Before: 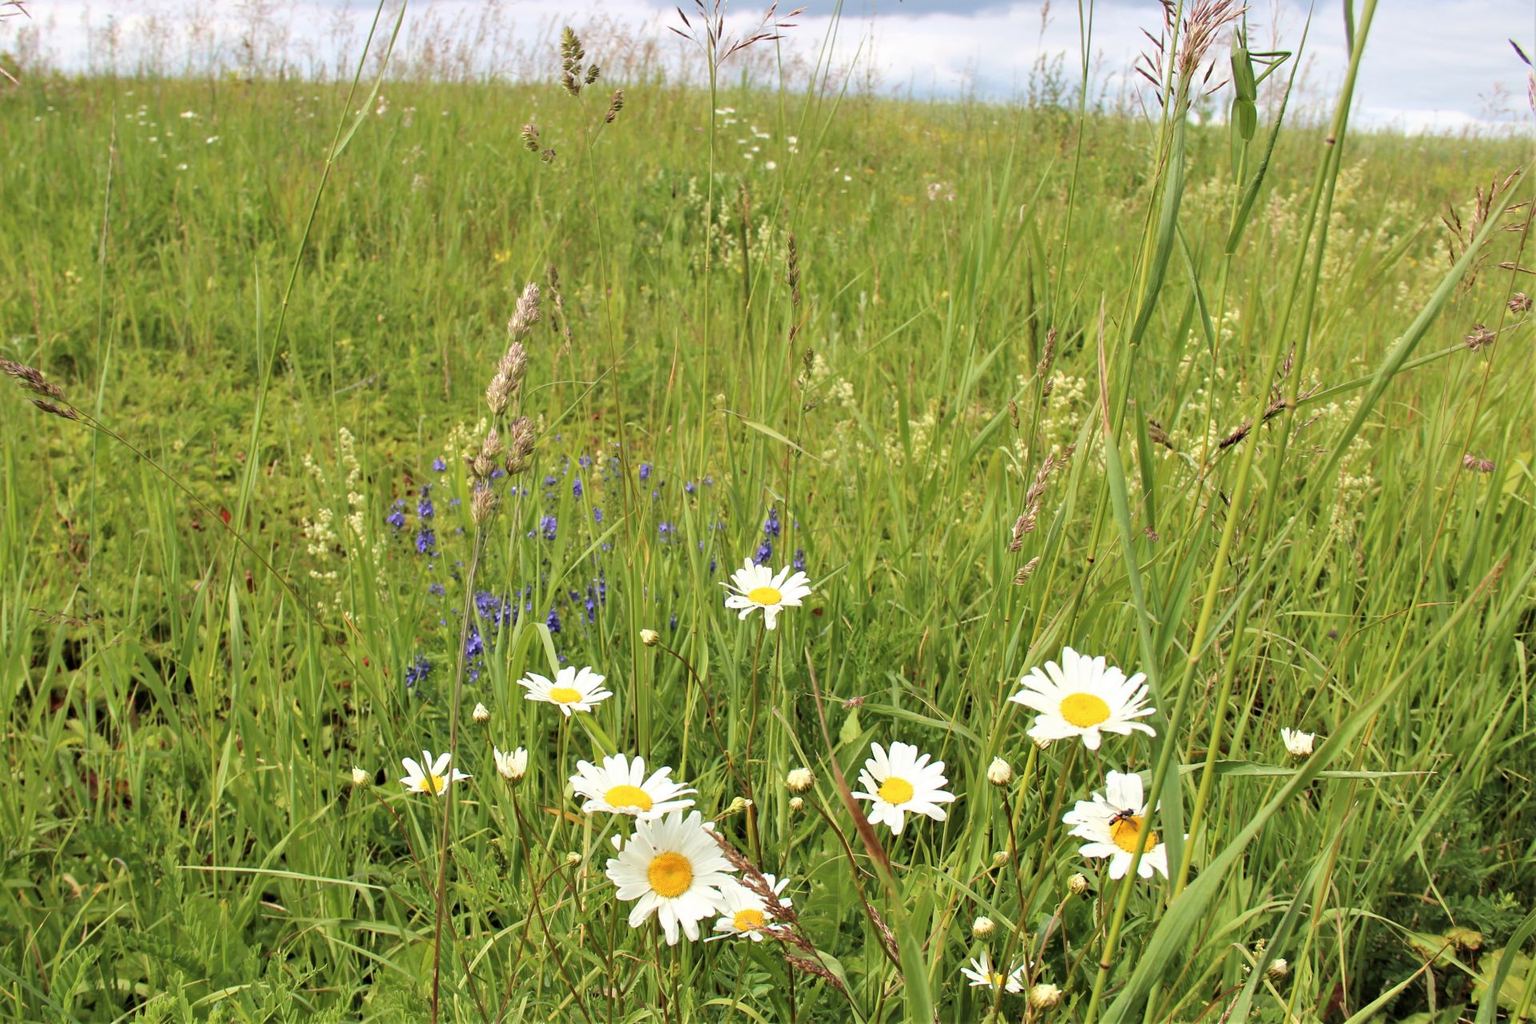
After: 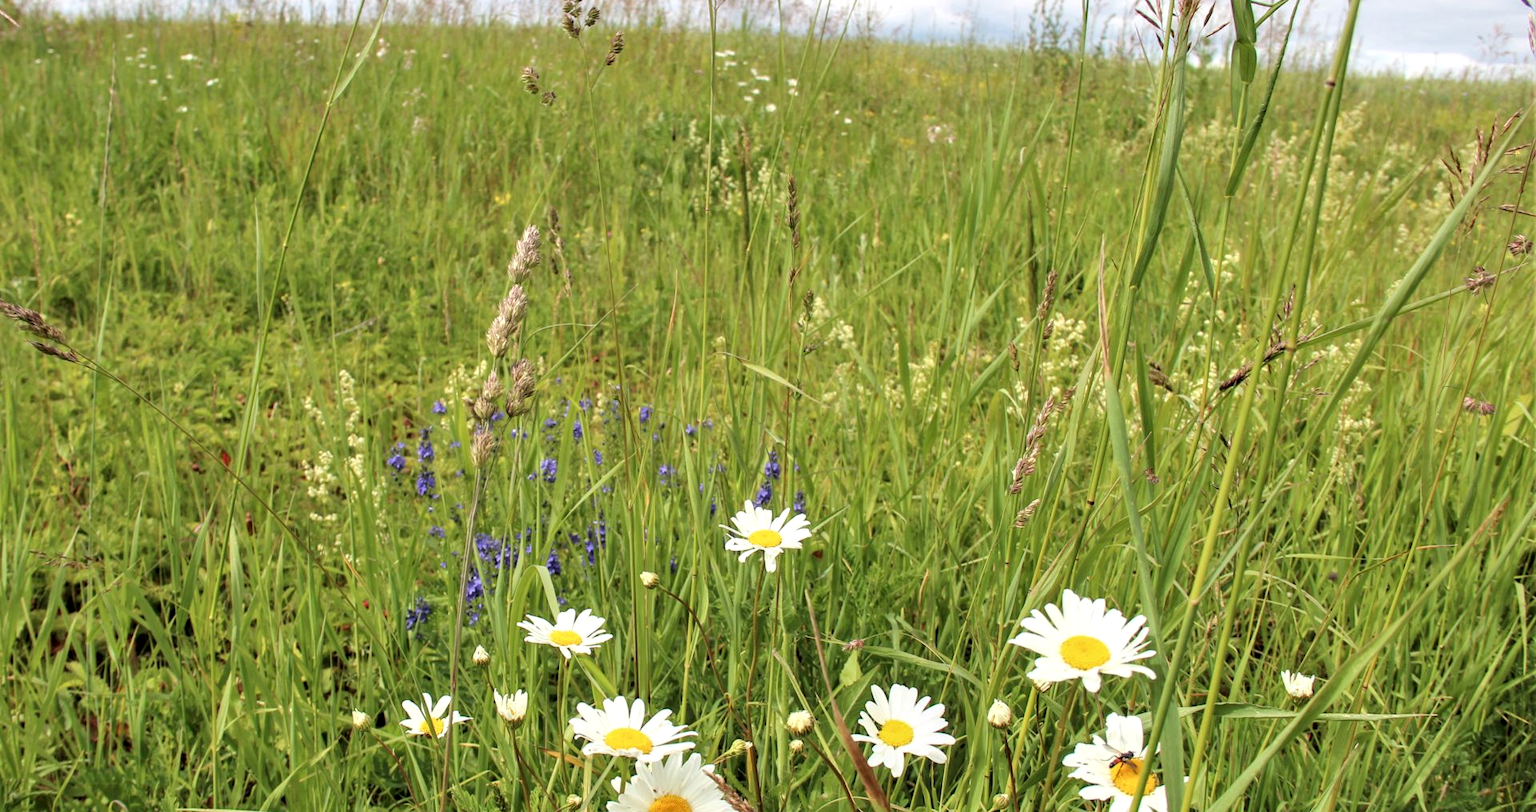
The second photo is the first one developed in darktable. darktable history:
local contrast: on, module defaults
crop and rotate: top 5.667%, bottom 14.937%
